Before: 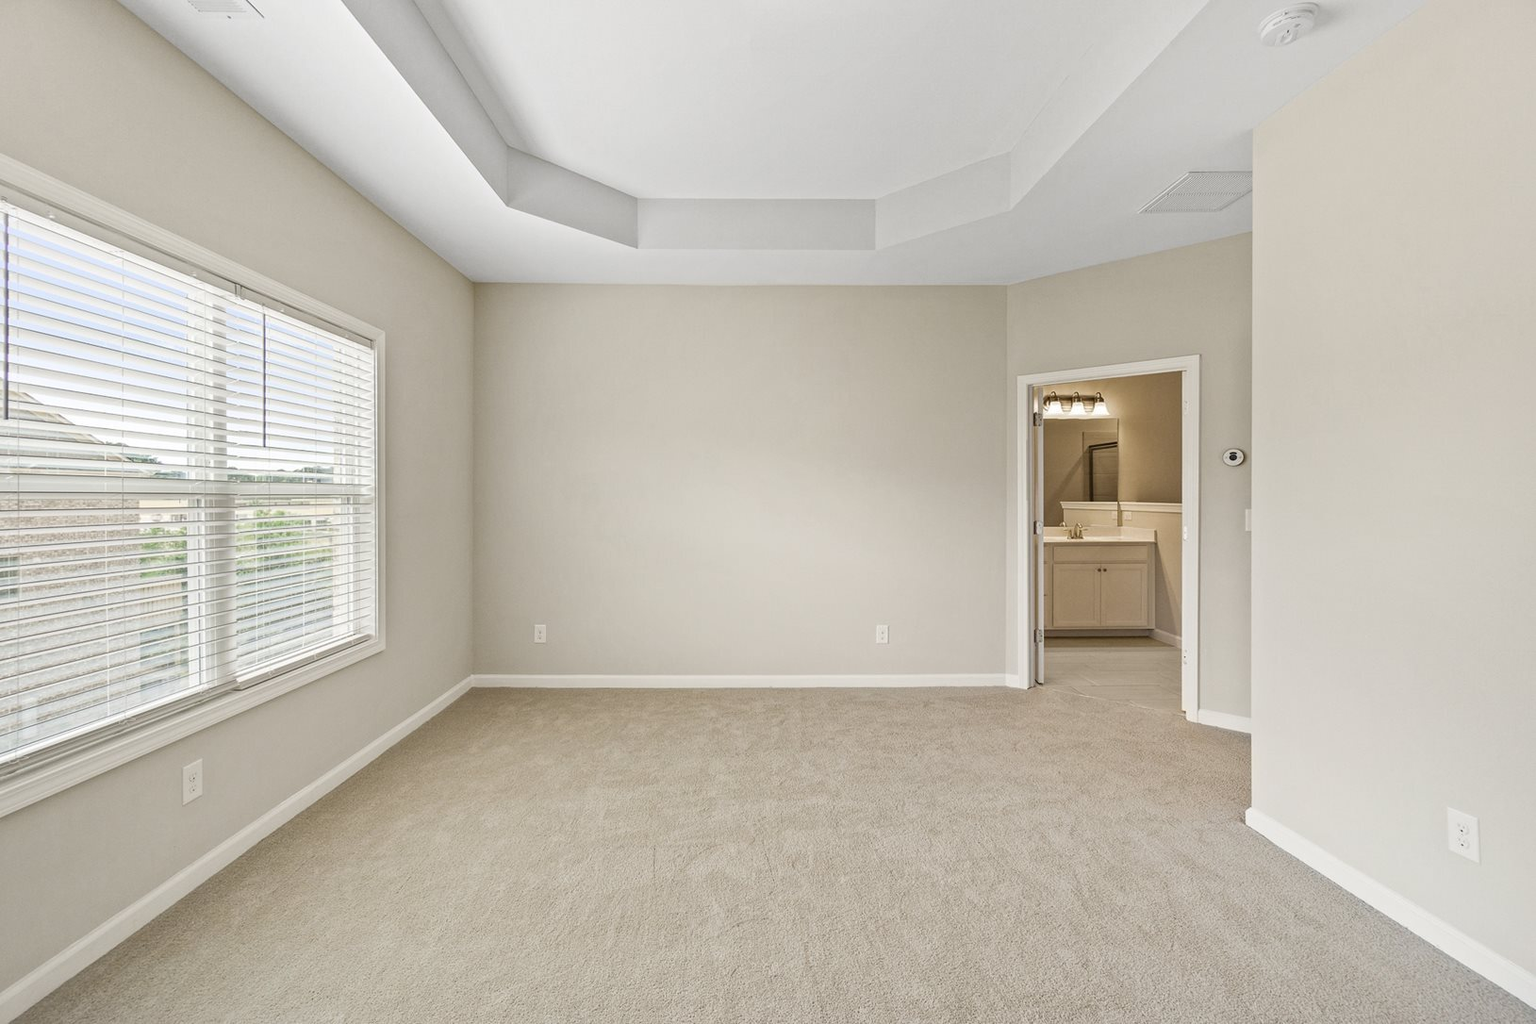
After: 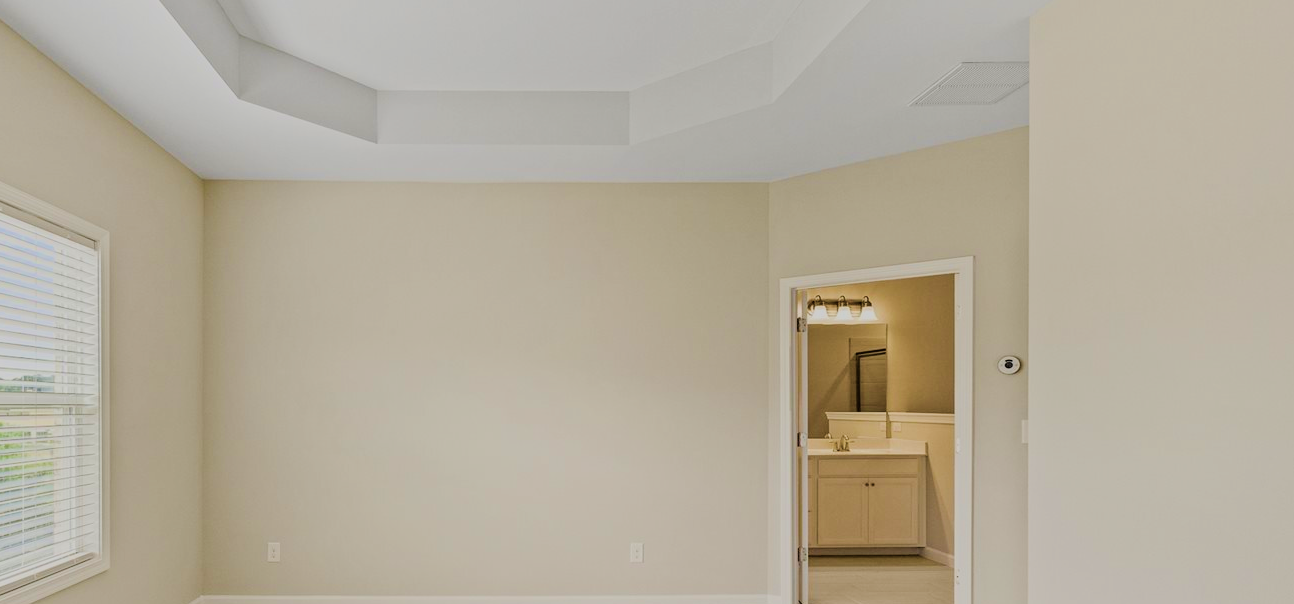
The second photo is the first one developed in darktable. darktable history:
crop: left 18.38%, top 11.092%, right 2.134%, bottom 33.217%
filmic rgb: black relative exposure -6.98 EV, white relative exposure 5.63 EV, hardness 2.86
velvia: strength 67.07%, mid-tones bias 0.972
